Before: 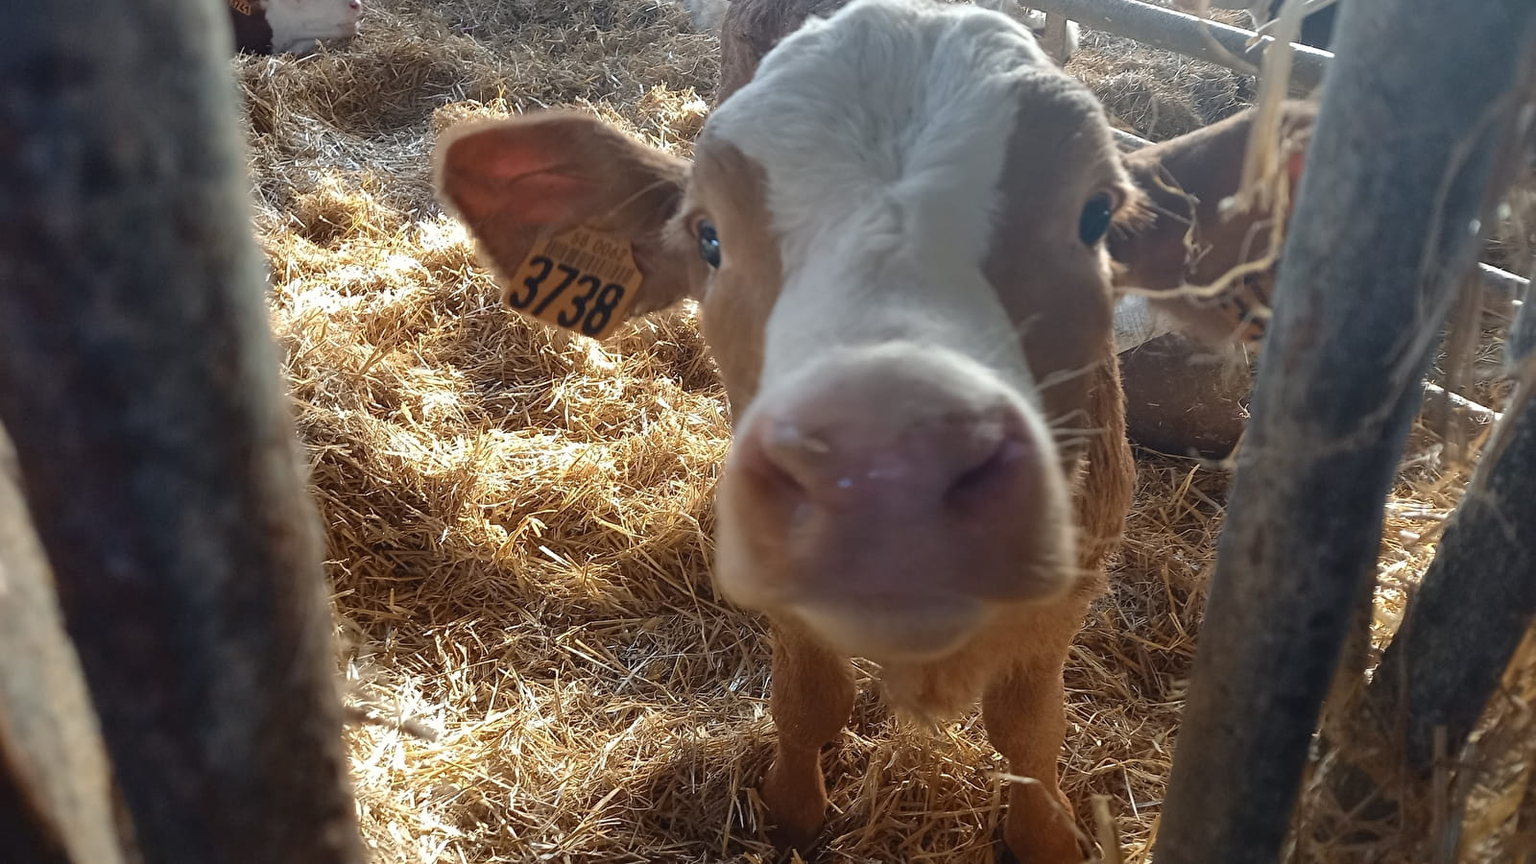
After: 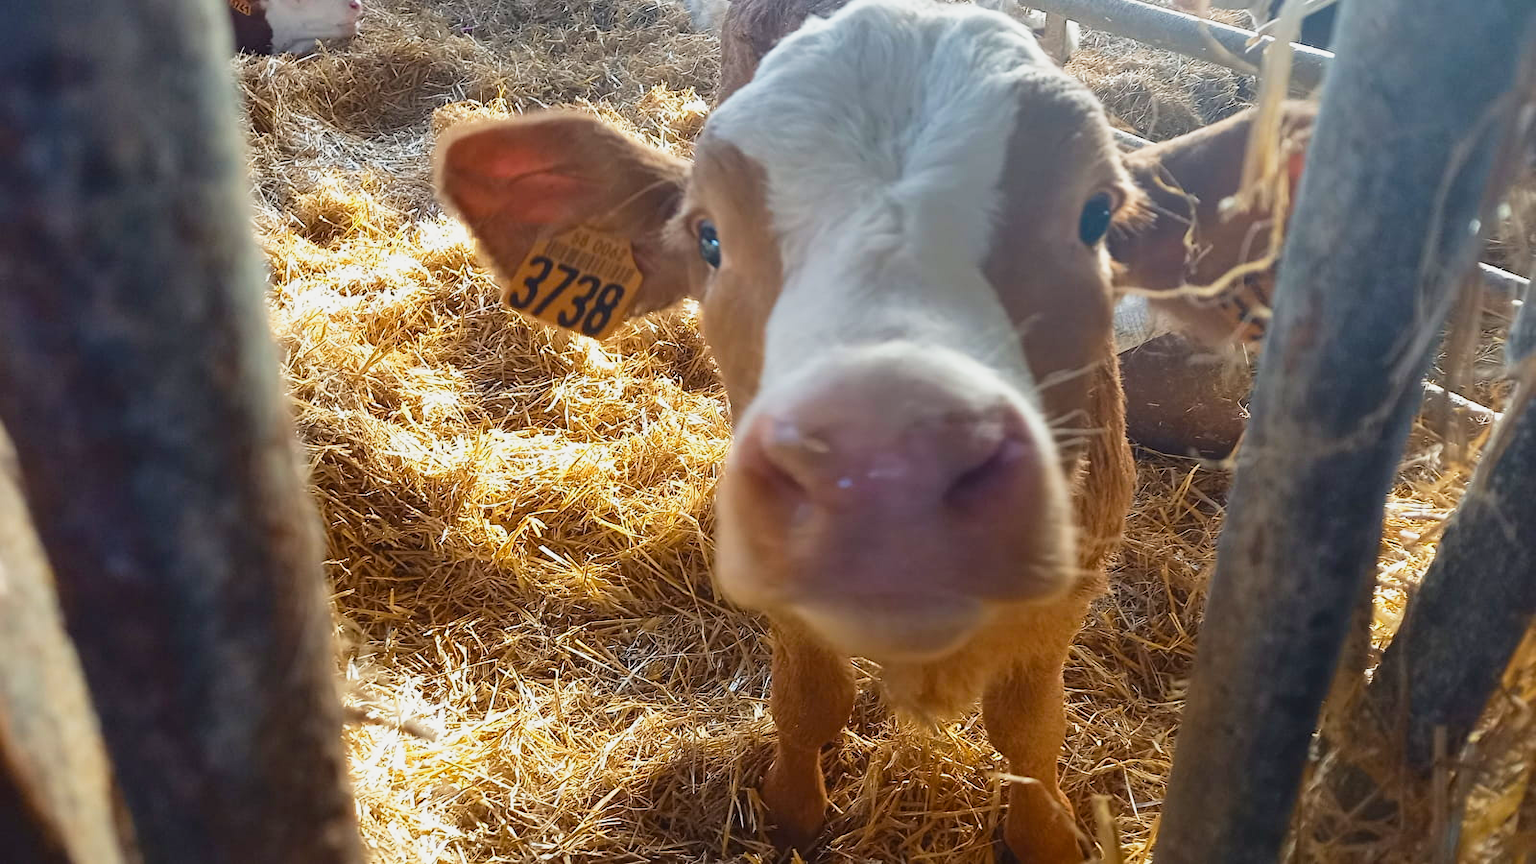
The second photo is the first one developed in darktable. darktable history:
base curve: curves: ch0 [(0, 0) (0.088, 0.125) (0.176, 0.251) (0.354, 0.501) (0.613, 0.749) (1, 0.877)], preserve colors none
color balance rgb: linear chroma grading › global chroma 9.31%, global vibrance 41.49%
